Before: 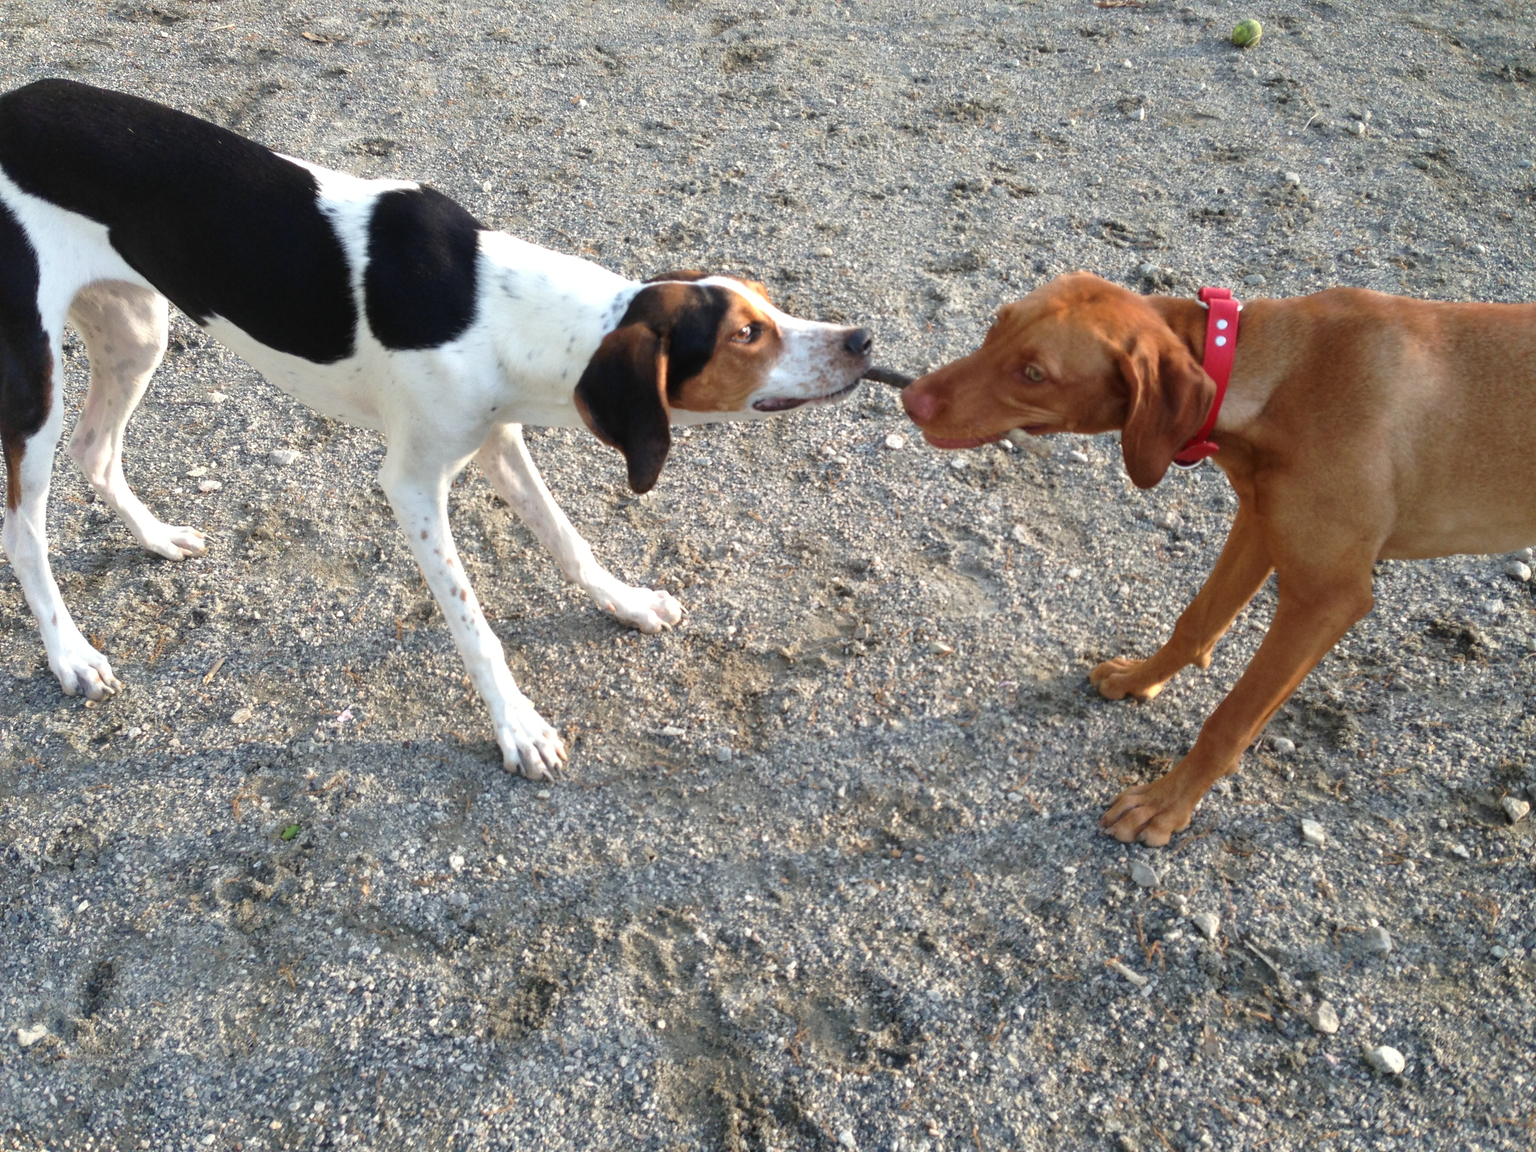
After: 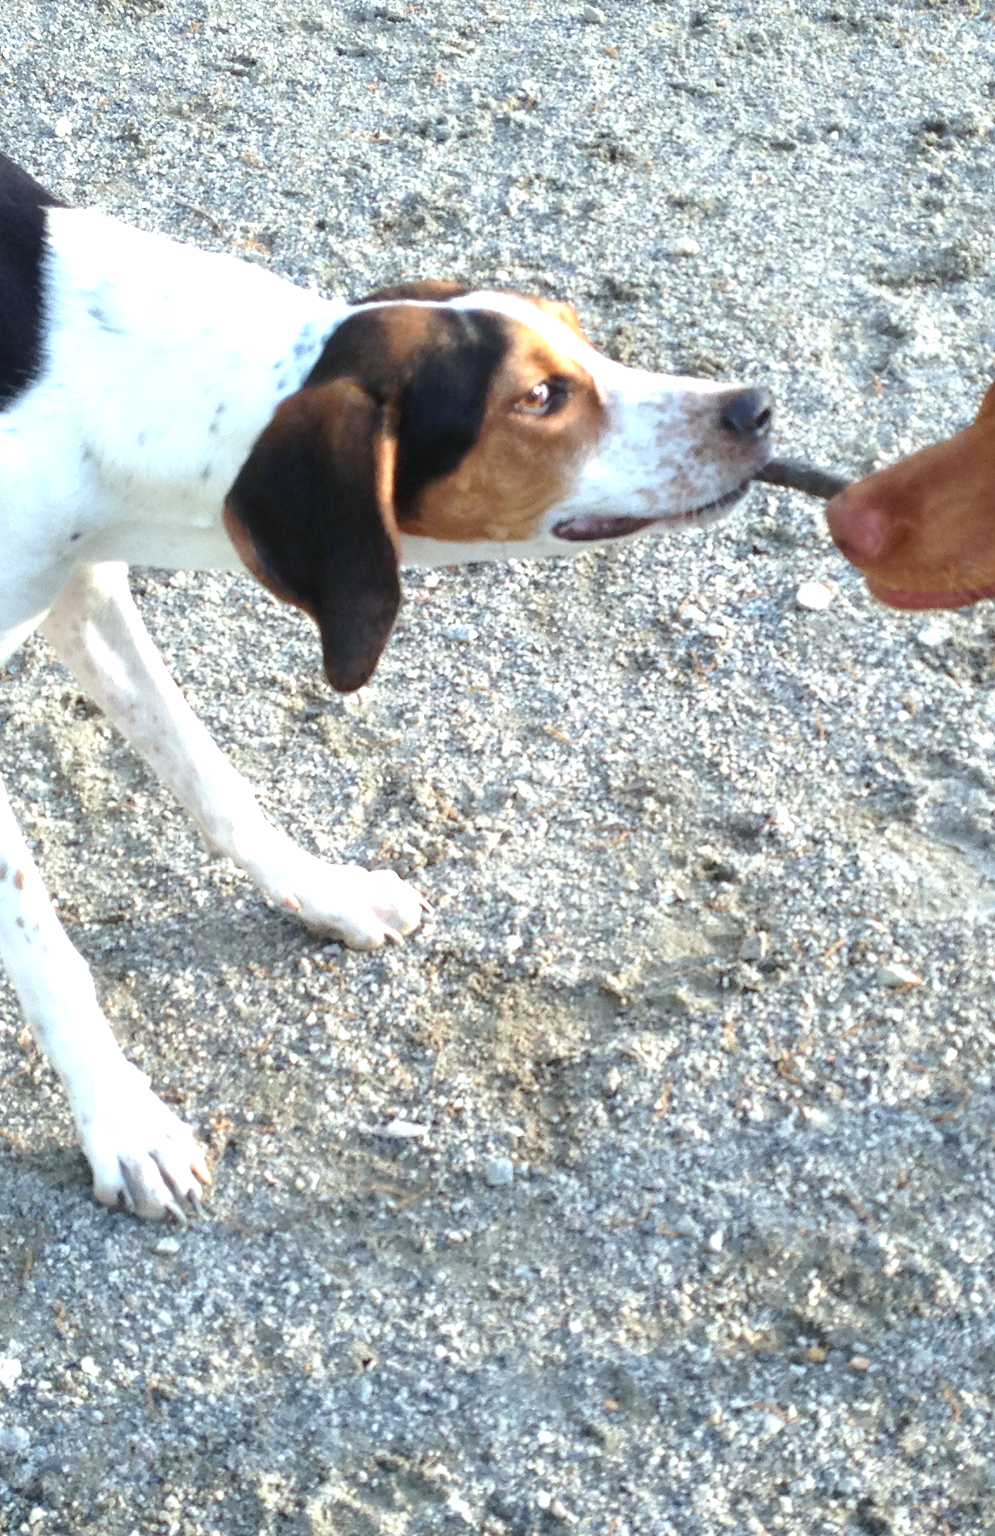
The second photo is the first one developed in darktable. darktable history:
white balance: red 0.925, blue 1.046
exposure: black level correction 0, exposure 0.7 EV, compensate exposure bias true, compensate highlight preservation false
crop and rotate: left 29.476%, top 10.214%, right 35.32%, bottom 17.333%
